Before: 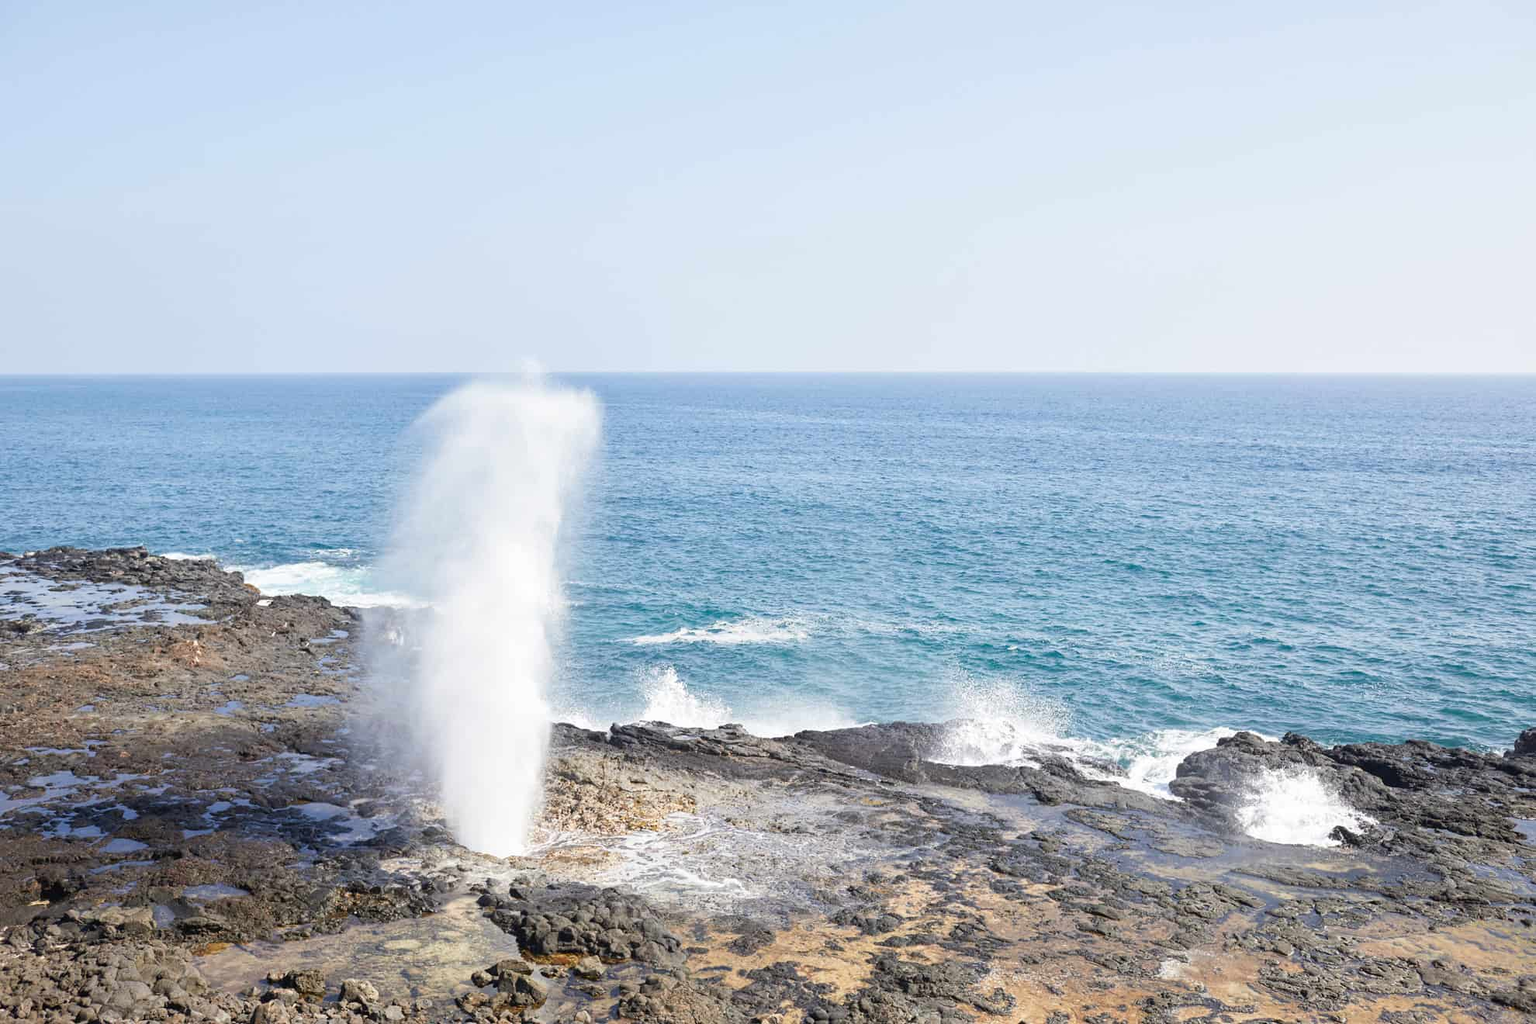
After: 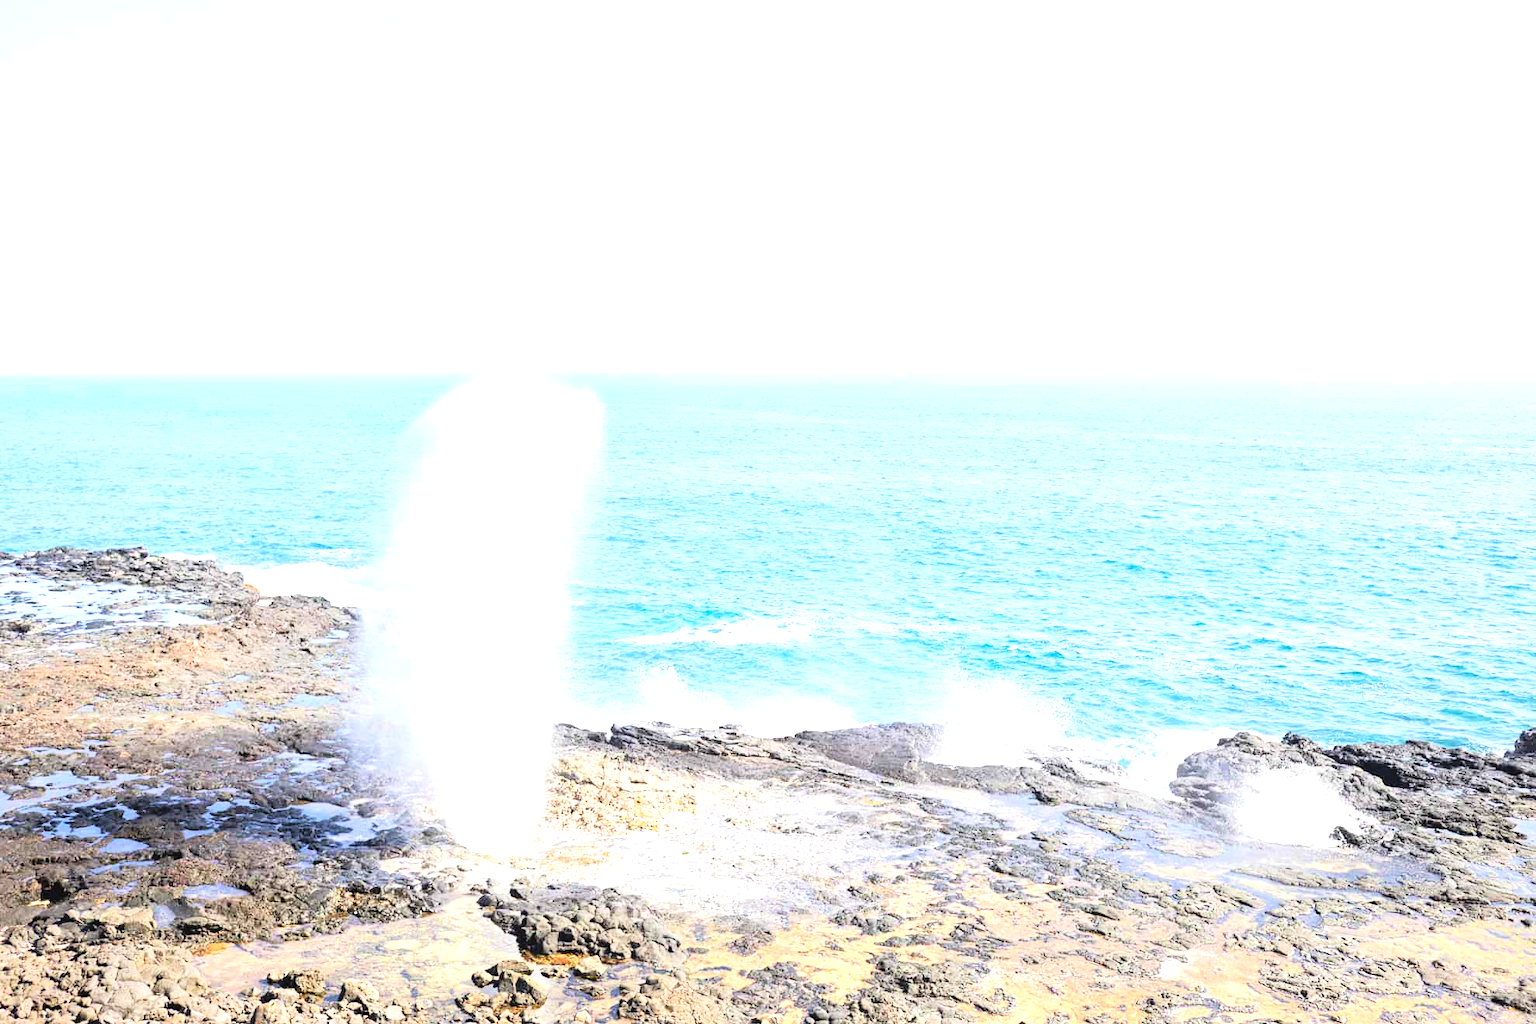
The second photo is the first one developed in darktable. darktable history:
exposure: exposure 1.202 EV, compensate highlight preservation false
tone curve: curves: ch0 [(0, 0) (0.003, 0.011) (0.011, 0.014) (0.025, 0.023) (0.044, 0.035) (0.069, 0.047) (0.1, 0.065) (0.136, 0.098) (0.177, 0.139) (0.224, 0.214) (0.277, 0.306) (0.335, 0.392) (0.399, 0.484) (0.468, 0.584) (0.543, 0.68) (0.623, 0.772) (0.709, 0.847) (0.801, 0.905) (0.898, 0.951) (1, 1)], color space Lab, linked channels, preserve colors none
